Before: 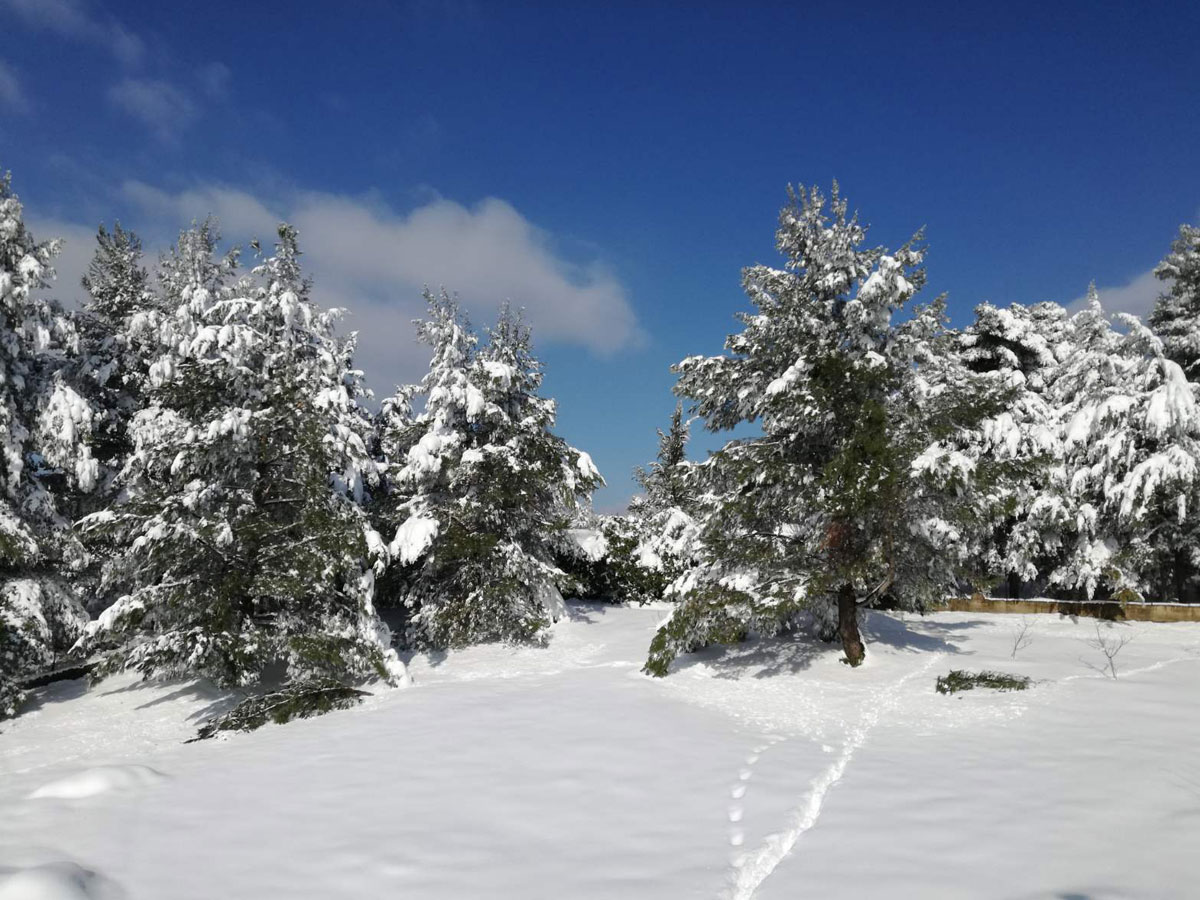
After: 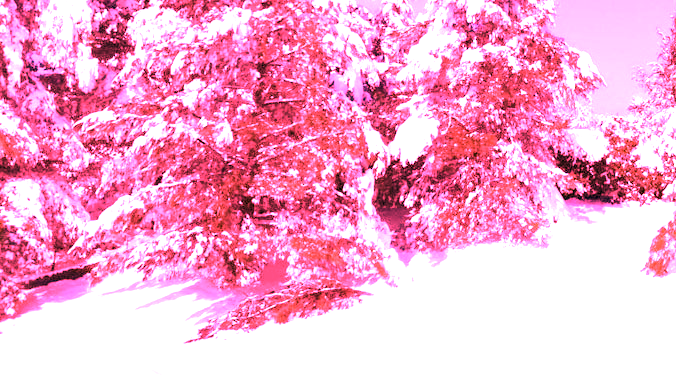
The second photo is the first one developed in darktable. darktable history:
exposure: exposure 1.2 EV, compensate highlight preservation false
crop: top 44.483%, right 43.593%, bottom 12.892%
white balance: red 4.26, blue 1.802
